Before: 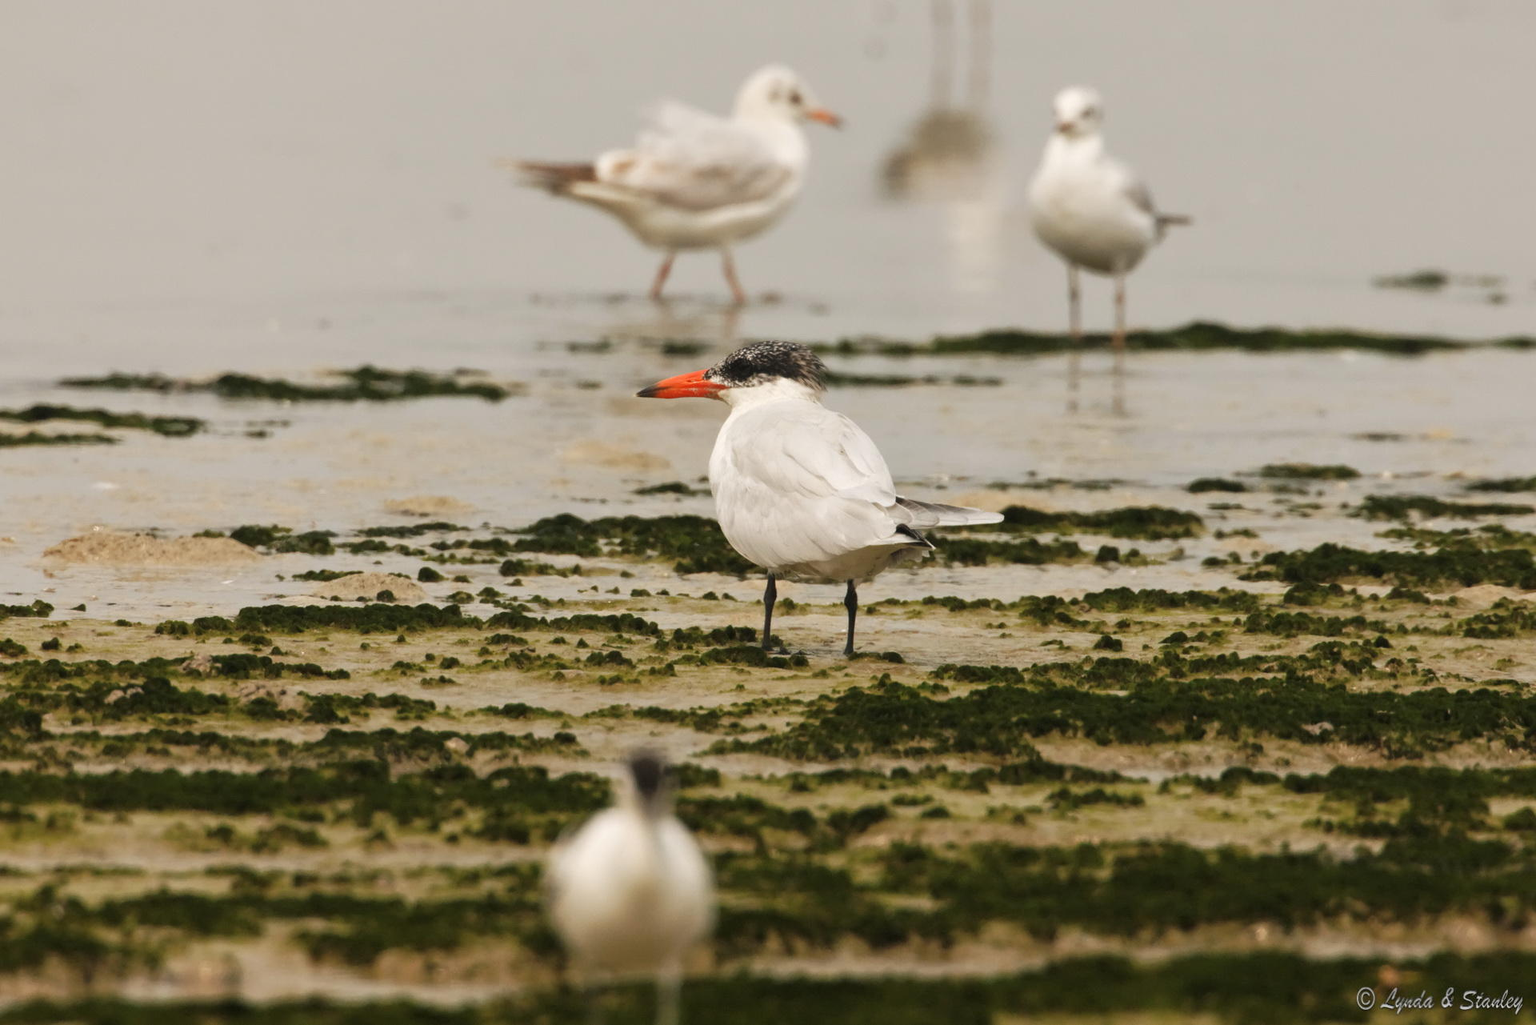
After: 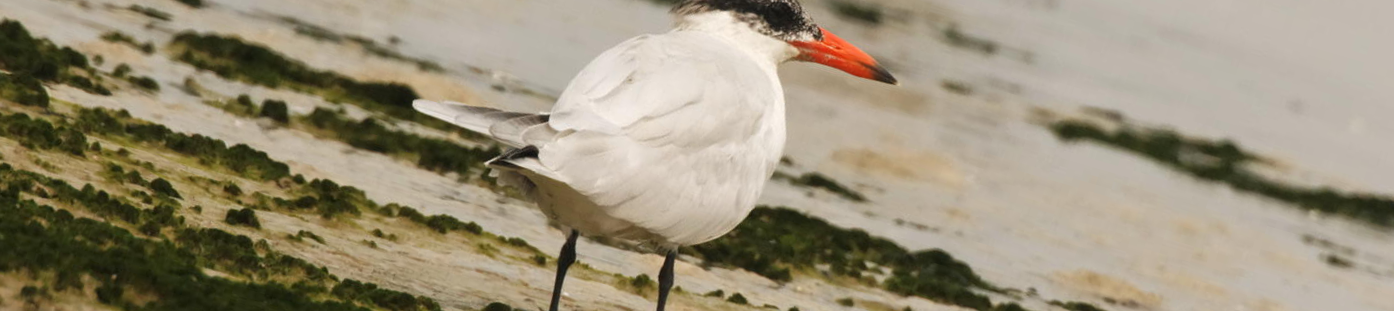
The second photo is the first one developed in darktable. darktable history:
crop and rotate: angle 16.12°, top 30.835%, bottom 35.653%
